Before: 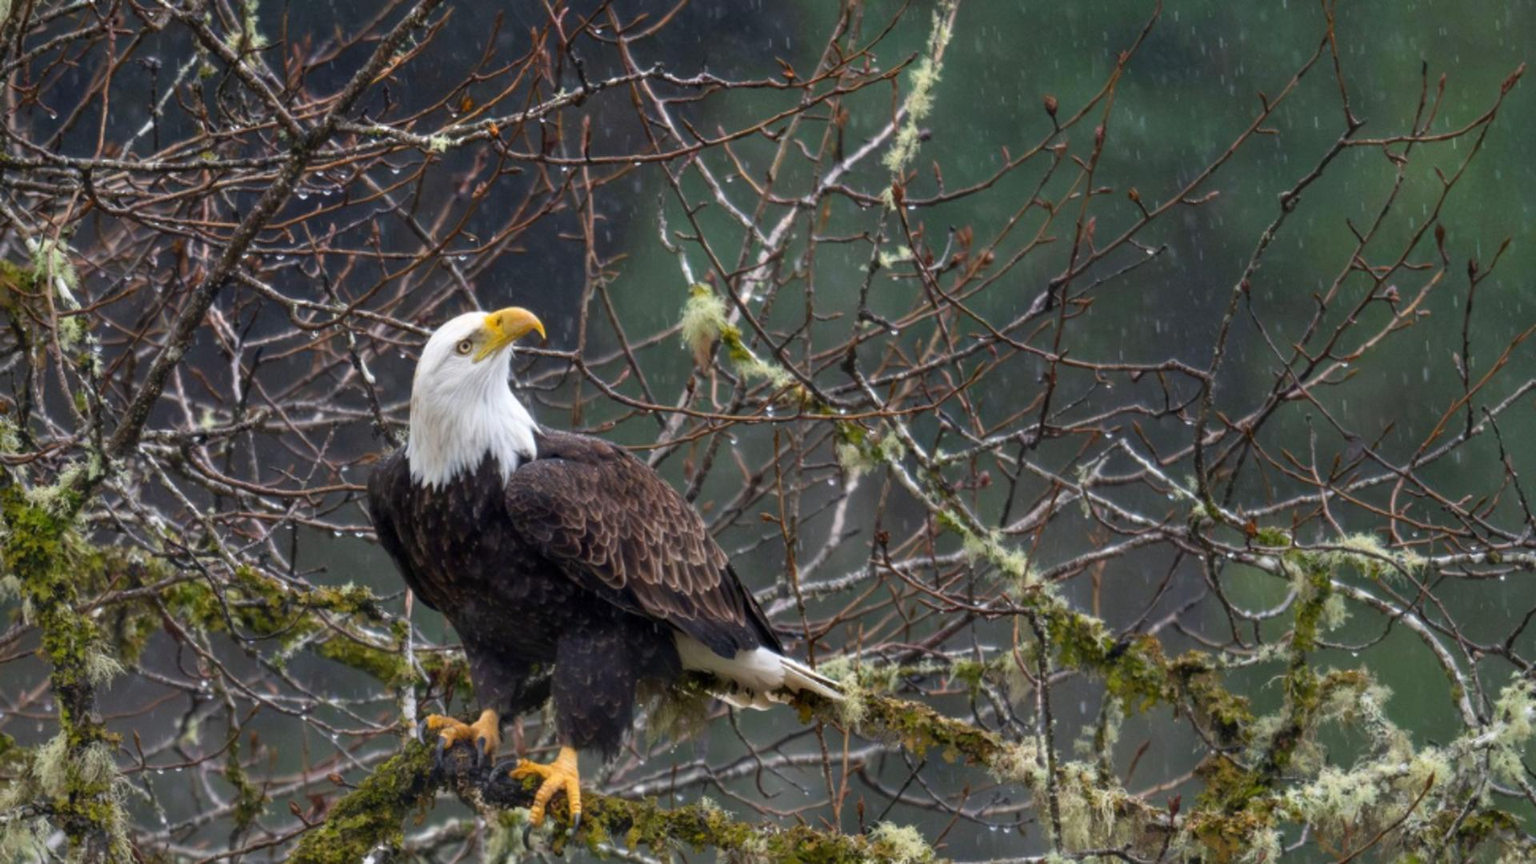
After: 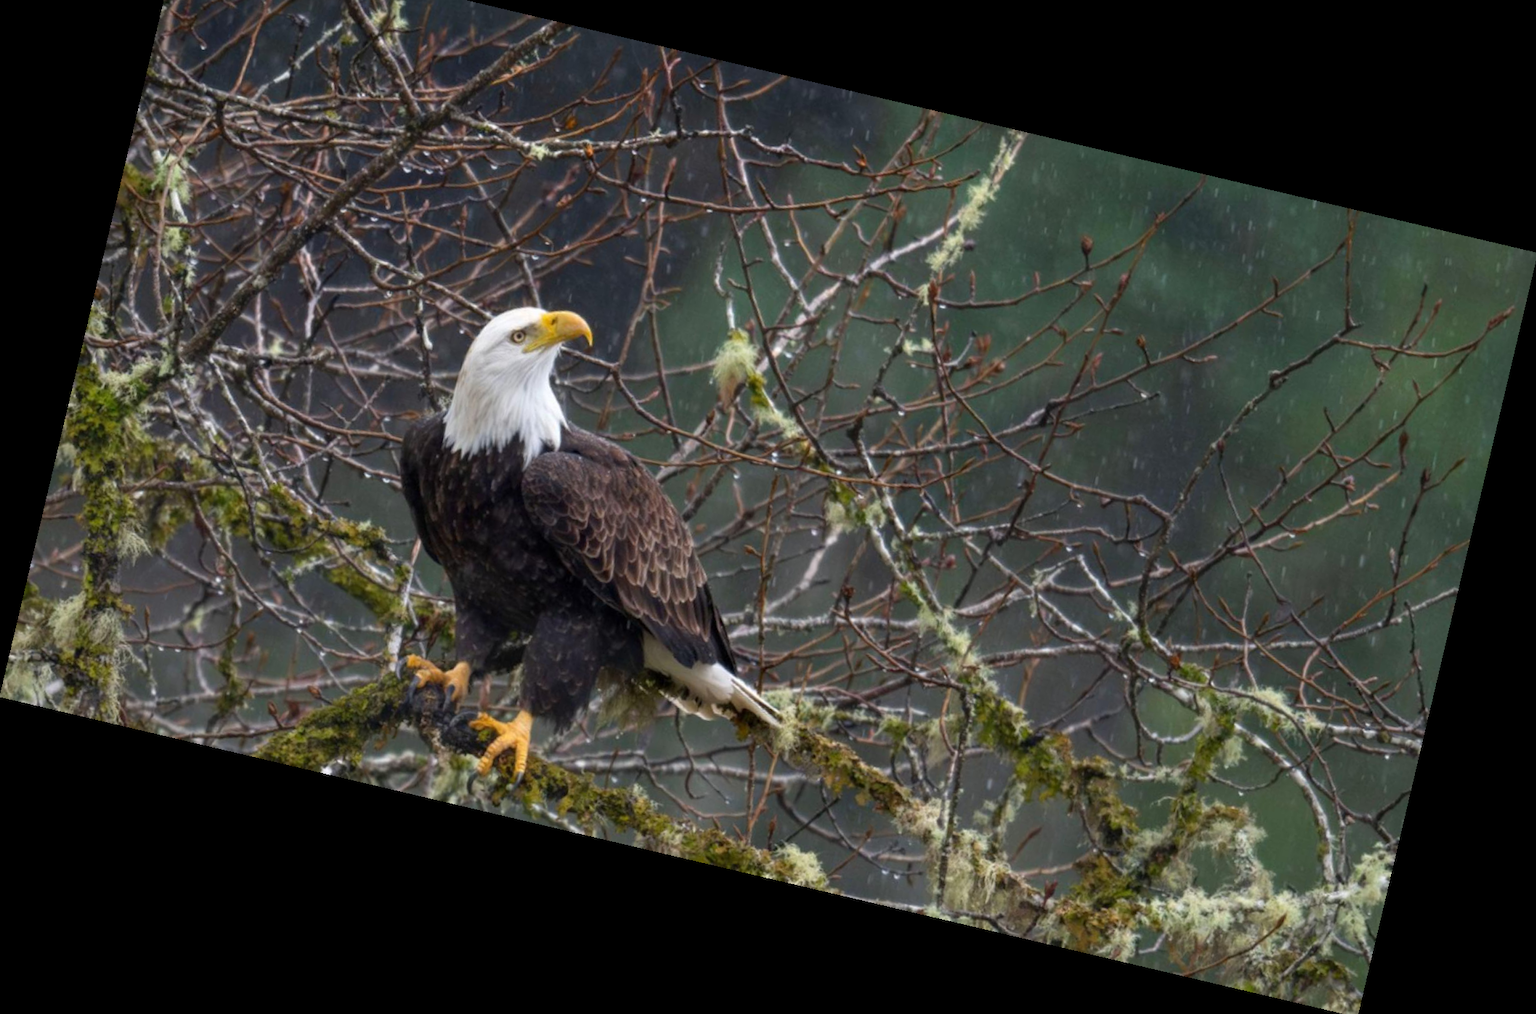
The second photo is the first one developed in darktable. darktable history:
rotate and perspective: rotation 13.27°, automatic cropping off
crop and rotate: top 6.25%
